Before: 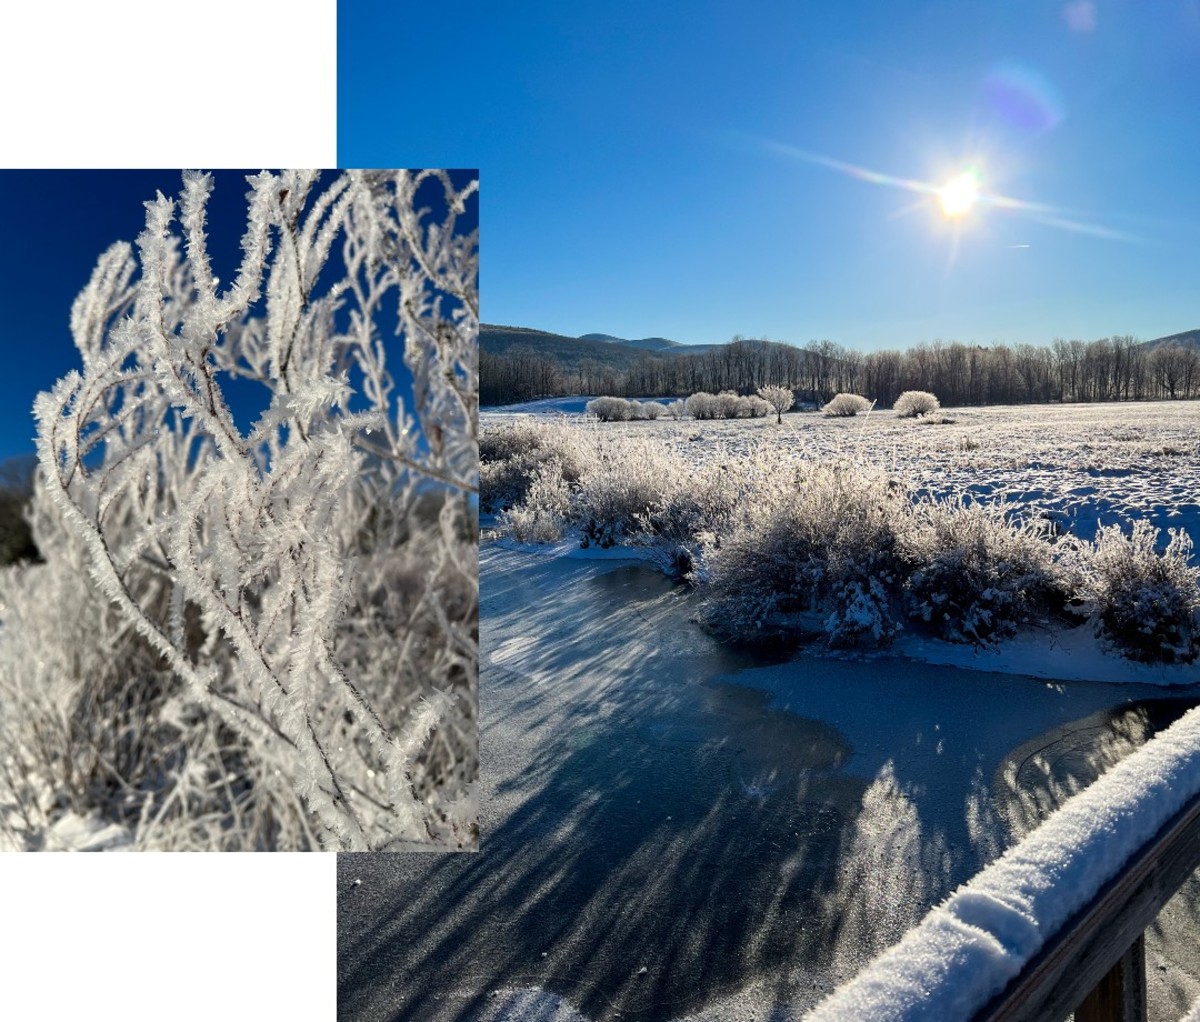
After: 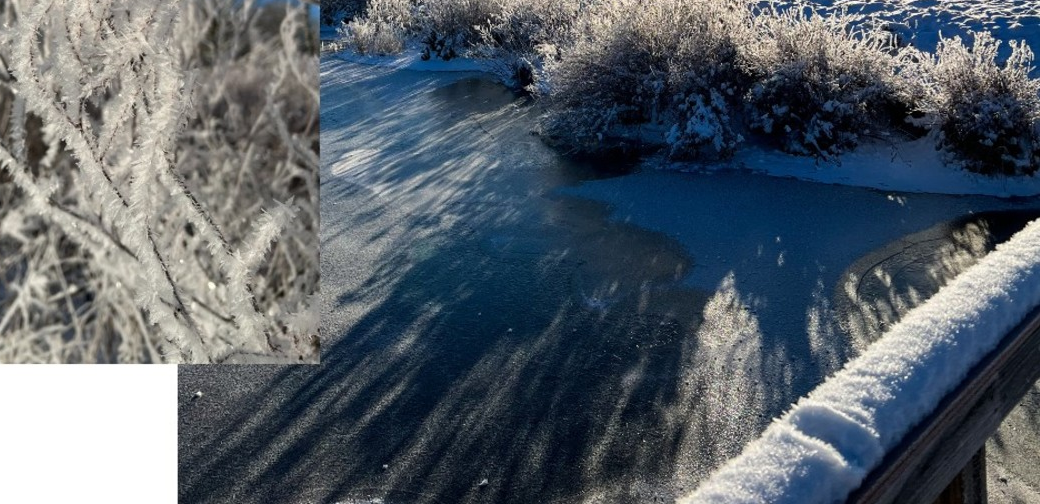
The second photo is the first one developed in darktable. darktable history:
crop and rotate: left 13.317%, top 47.815%, bottom 2.823%
